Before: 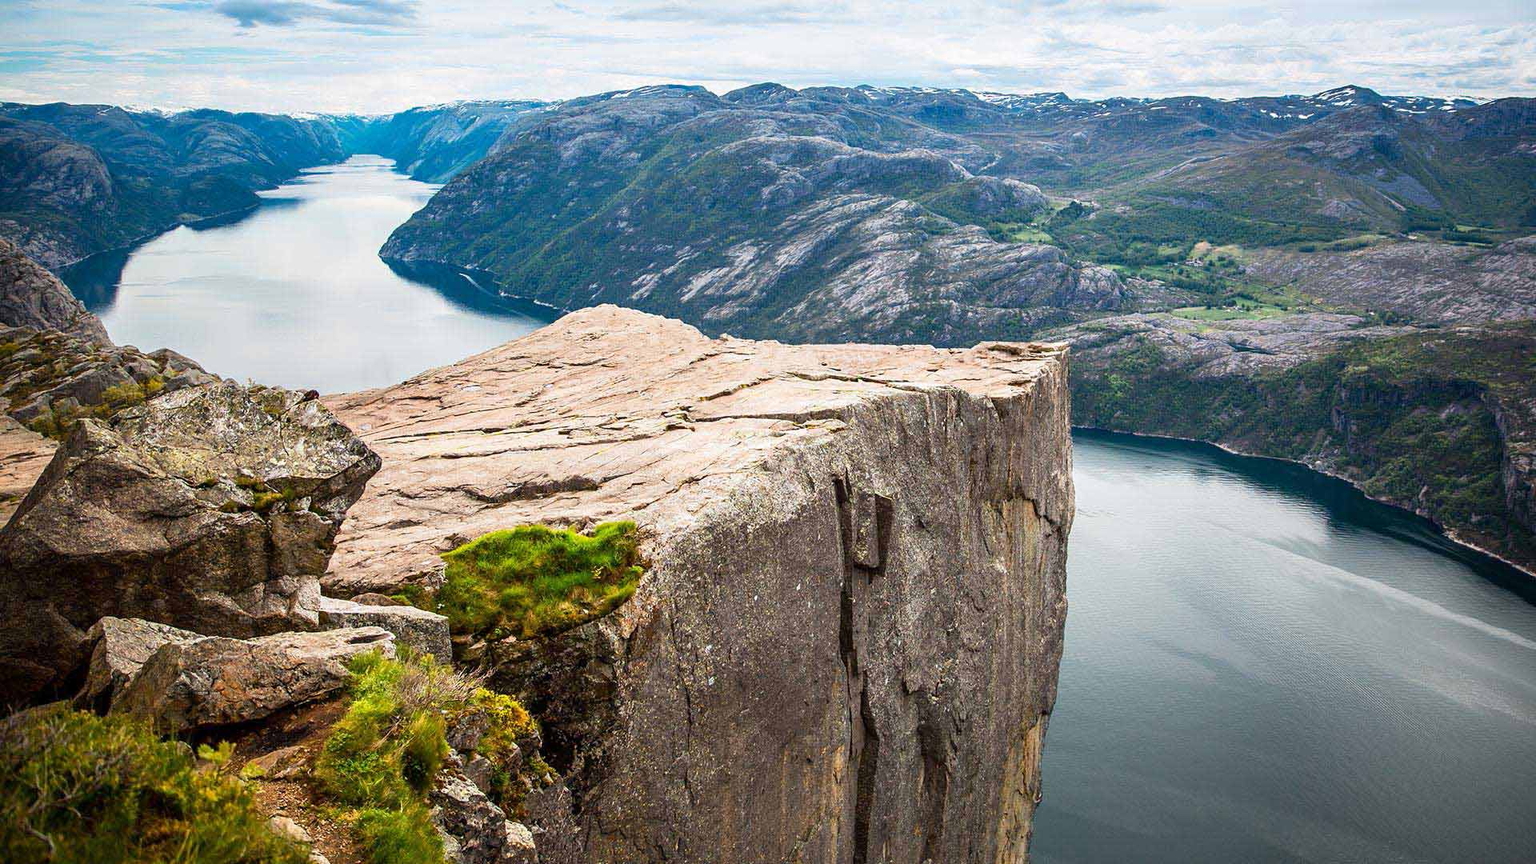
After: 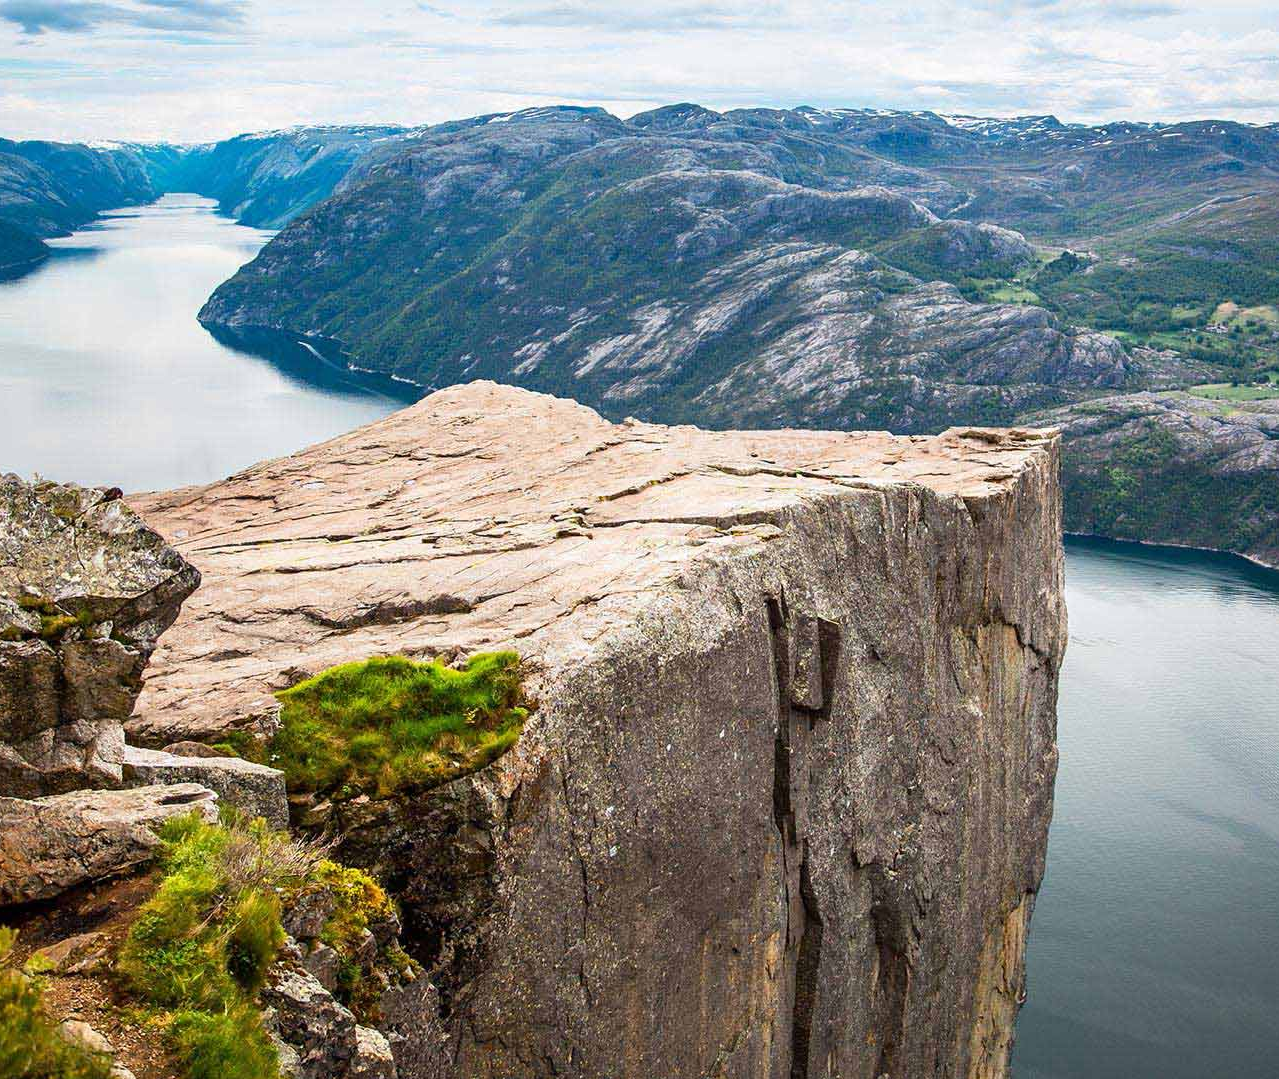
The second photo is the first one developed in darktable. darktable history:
crop and rotate: left 14.389%, right 18.971%
